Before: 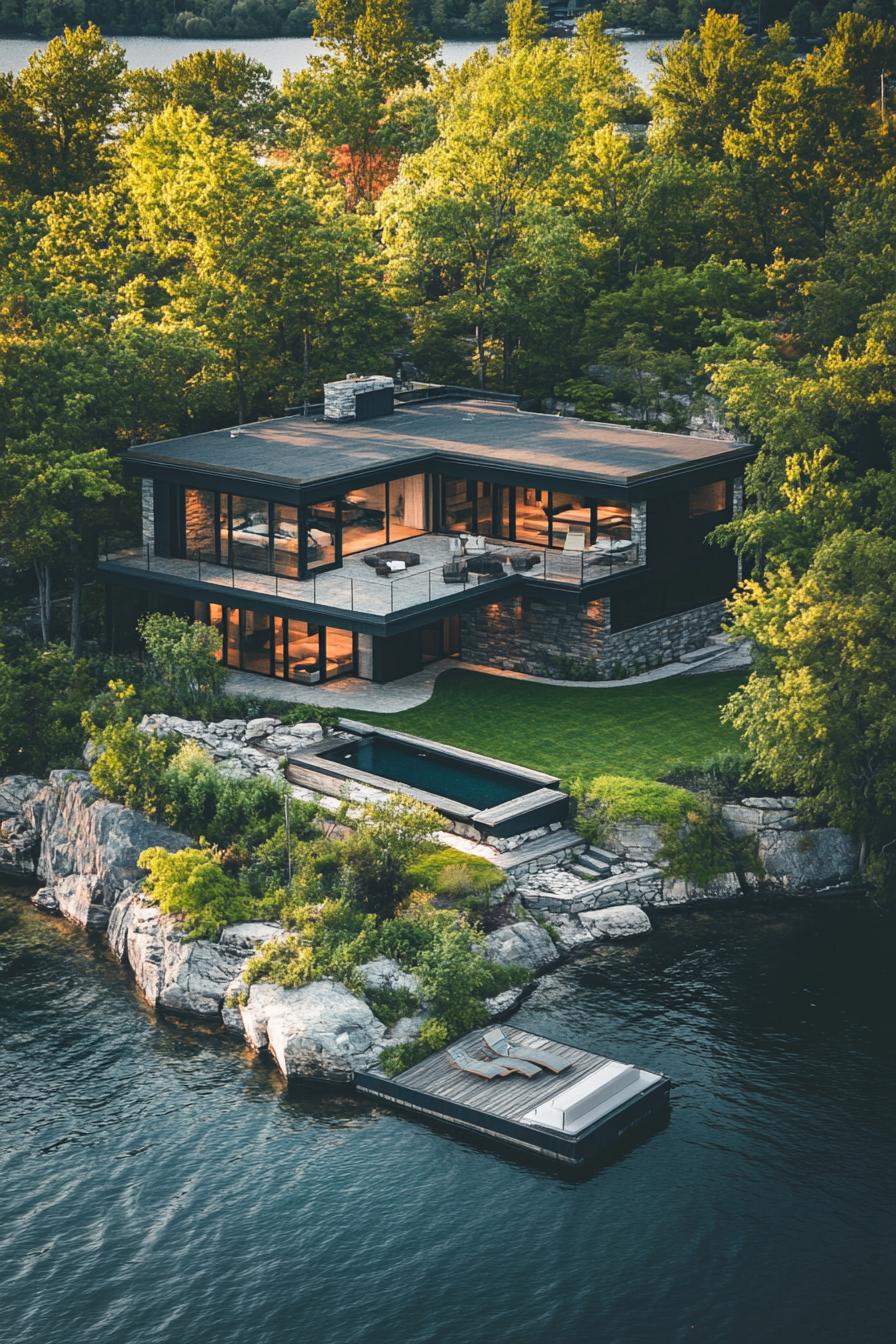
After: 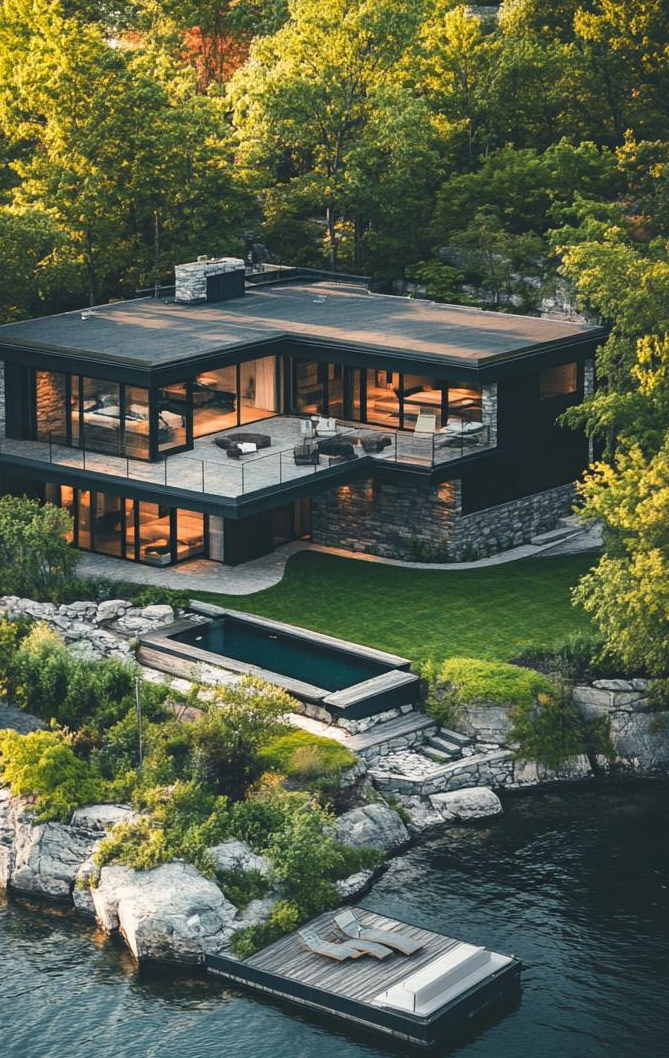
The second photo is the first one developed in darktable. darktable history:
color correction: highlights b* 2.98
local contrast: mode bilateral grid, contrast 21, coarseness 50, detail 103%, midtone range 0.2
crop: left 16.674%, top 8.793%, right 8.553%, bottom 12.462%
